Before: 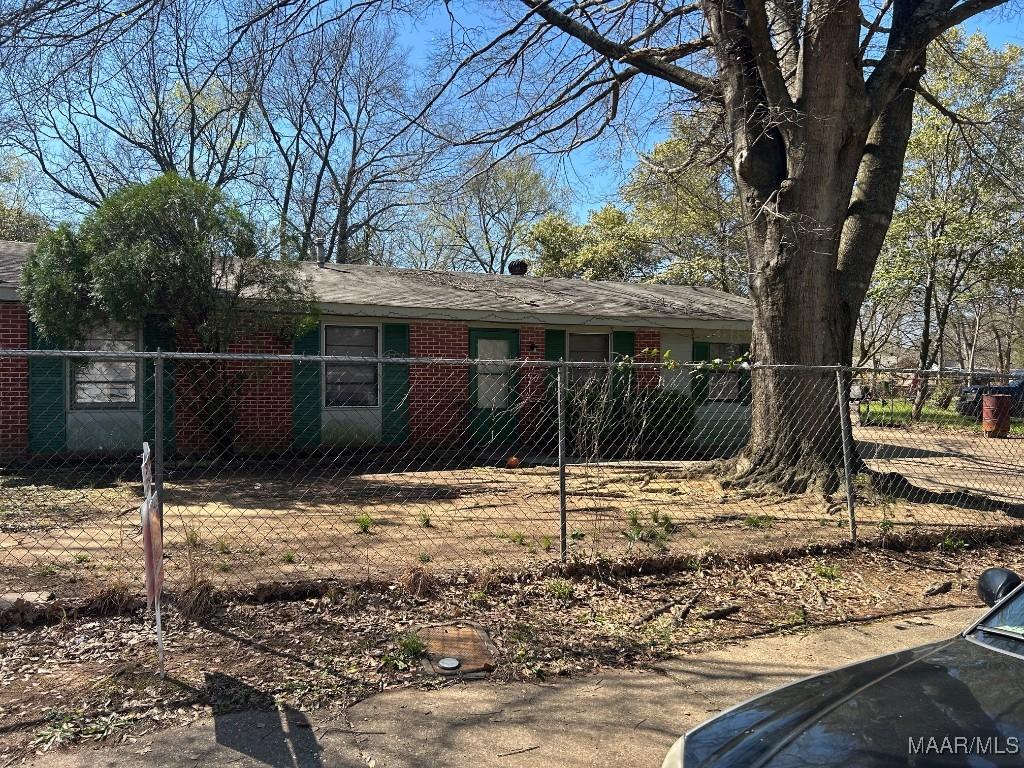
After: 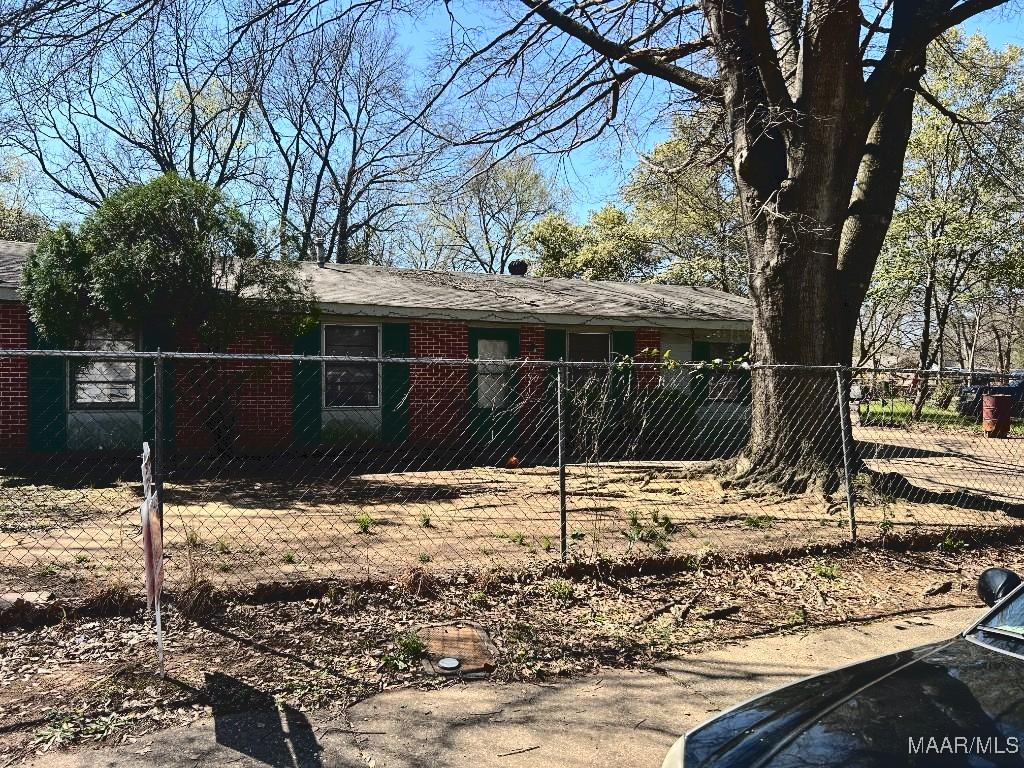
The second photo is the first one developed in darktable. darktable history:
tone curve: curves: ch0 [(0, 0) (0.003, 0.075) (0.011, 0.079) (0.025, 0.079) (0.044, 0.082) (0.069, 0.085) (0.1, 0.089) (0.136, 0.096) (0.177, 0.105) (0.224, 0.14) (0.277, 0.202) (0.335, 0.304) (0.399, 0.417) (0.468, 0.521) (0.543, 0.636) (0.623, 0.726) (0.709, 0.801) (0.801, 0.878) (0.898, 0.927) (1, 1)], color space Lab, independent channels, preserve colors none
